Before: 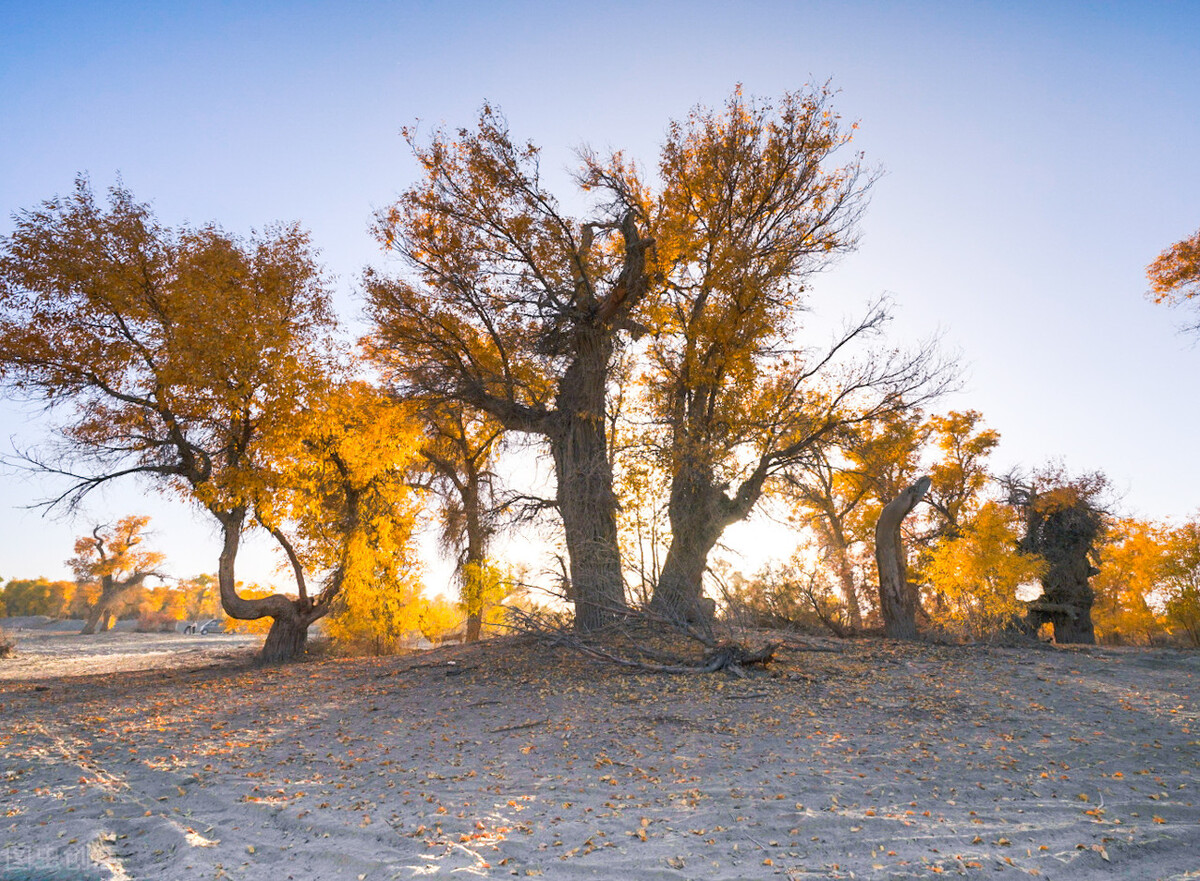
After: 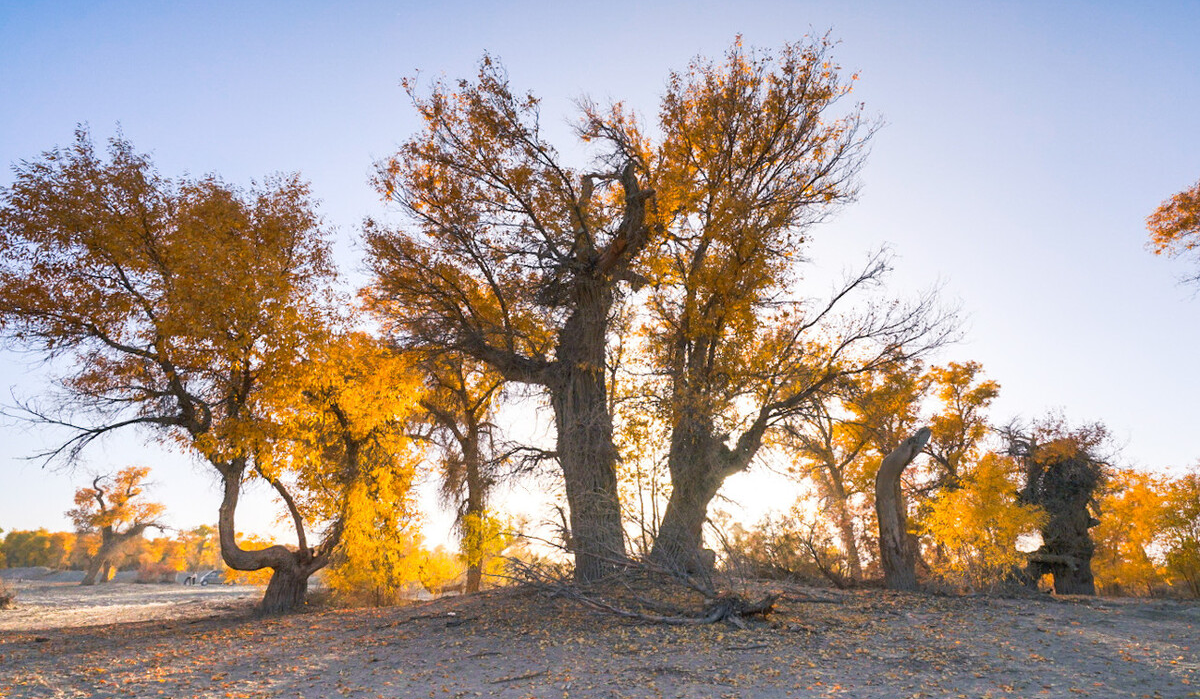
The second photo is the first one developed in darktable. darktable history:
crop and rotate: top 5.665%, bottom 14.974%
